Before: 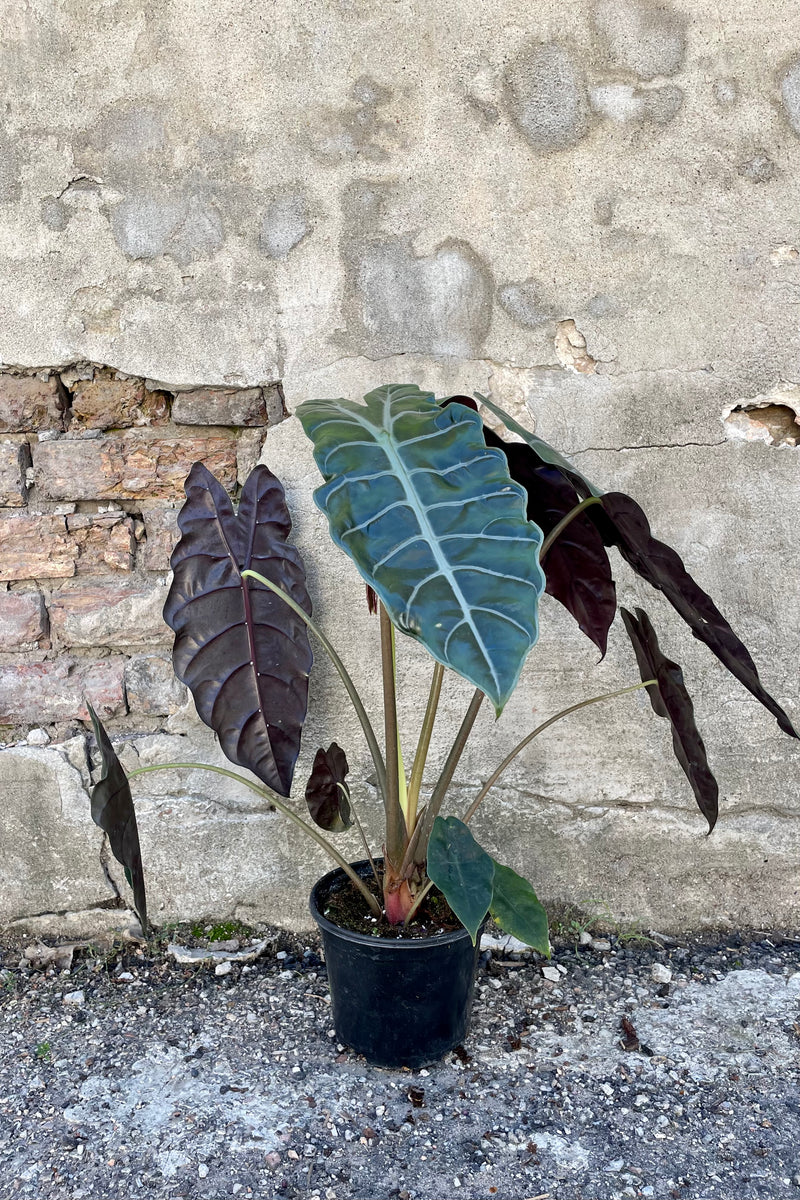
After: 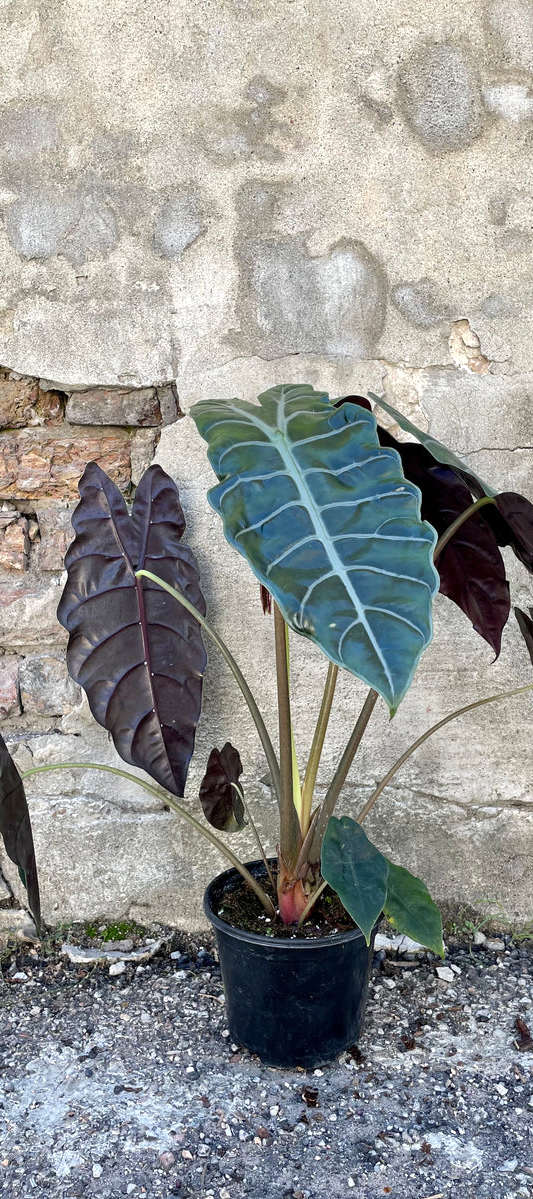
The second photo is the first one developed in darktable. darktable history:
crop and rotate: left 13.462%, right 19.876%
levels: levels [0, 0.48, 0.961]
shadows and highlights: shadows 25.17, highlights -25.9
